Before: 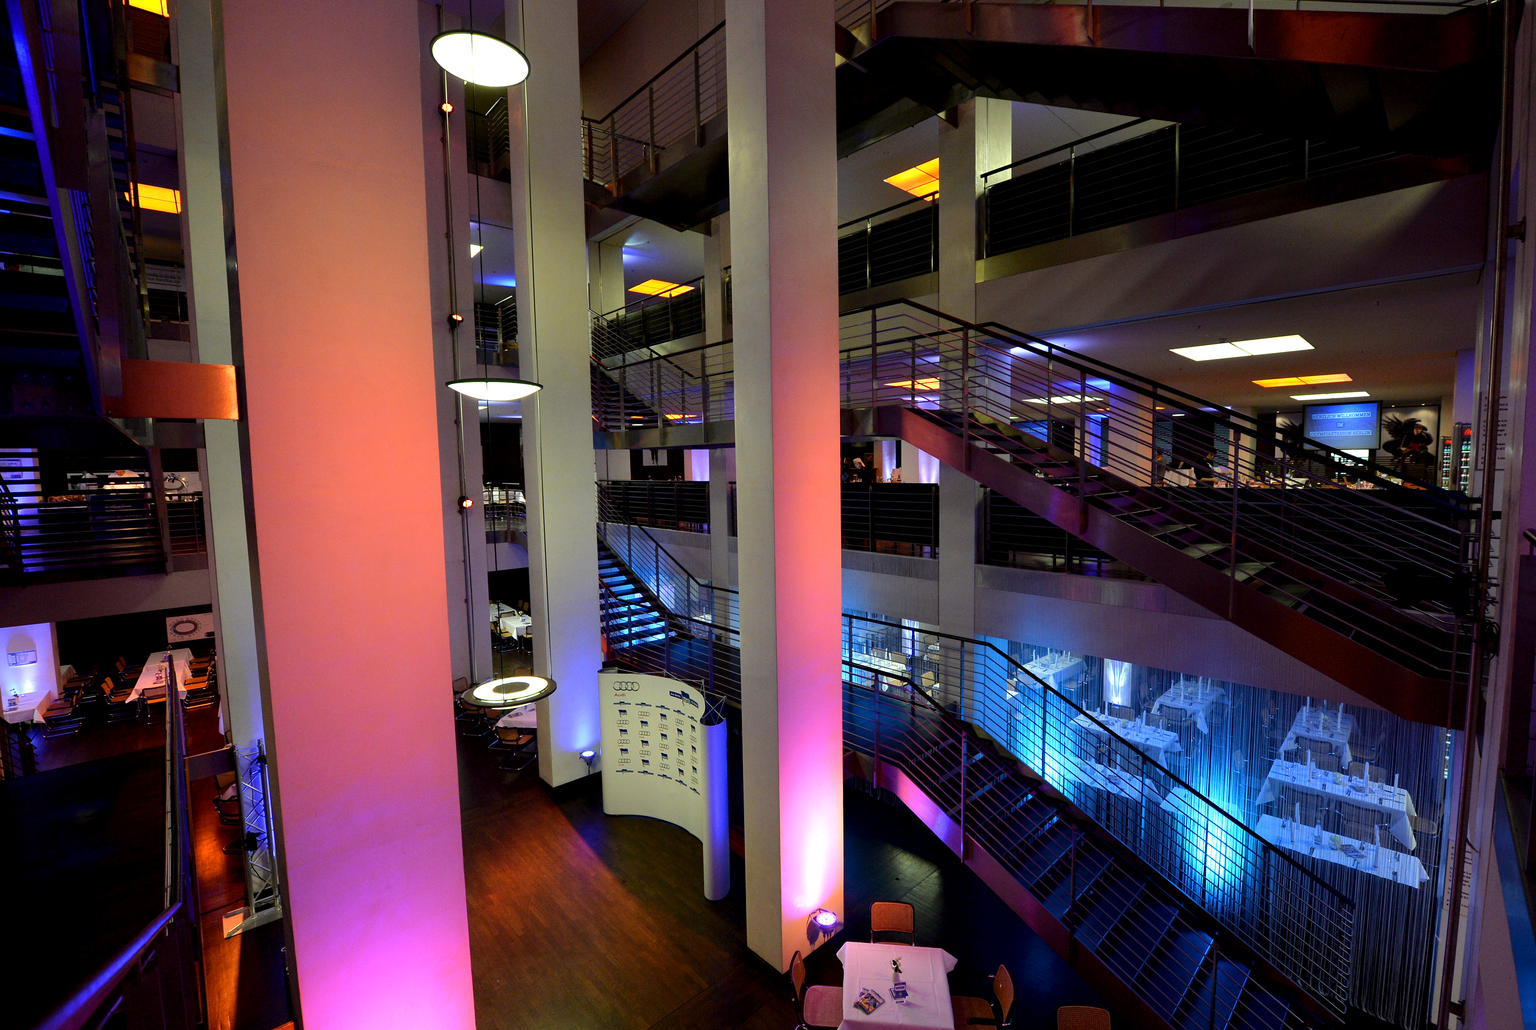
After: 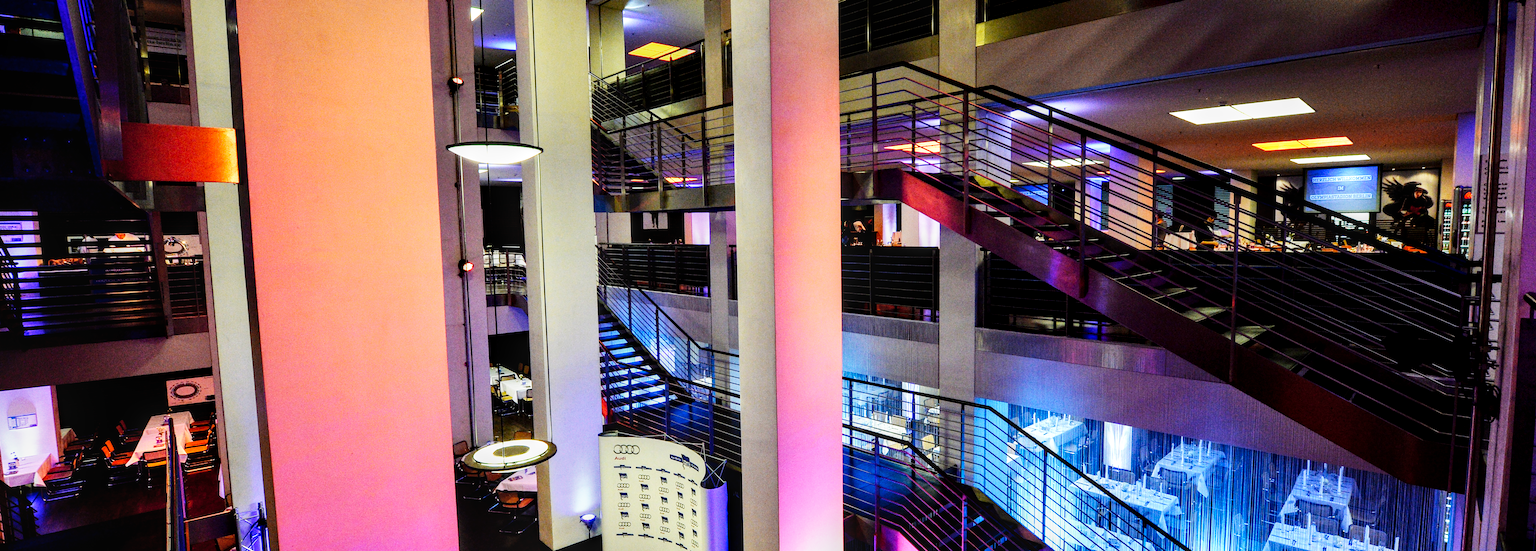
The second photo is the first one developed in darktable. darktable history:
shadows and highlights: shadows 22.7, highlights -48.71, soften with gaussian
local contrast: detail 130%
base curve: curves: ch0 [(0, 0) (0.007, 0.004) (0.027, 0.03) (0.046, 0.07) (0.207, 0.54) (0.442, 0.872) (0.673, 0.972) (1, 1)], preserve colors none
crop and rotate: top 23.043%, bottom 23.437%
